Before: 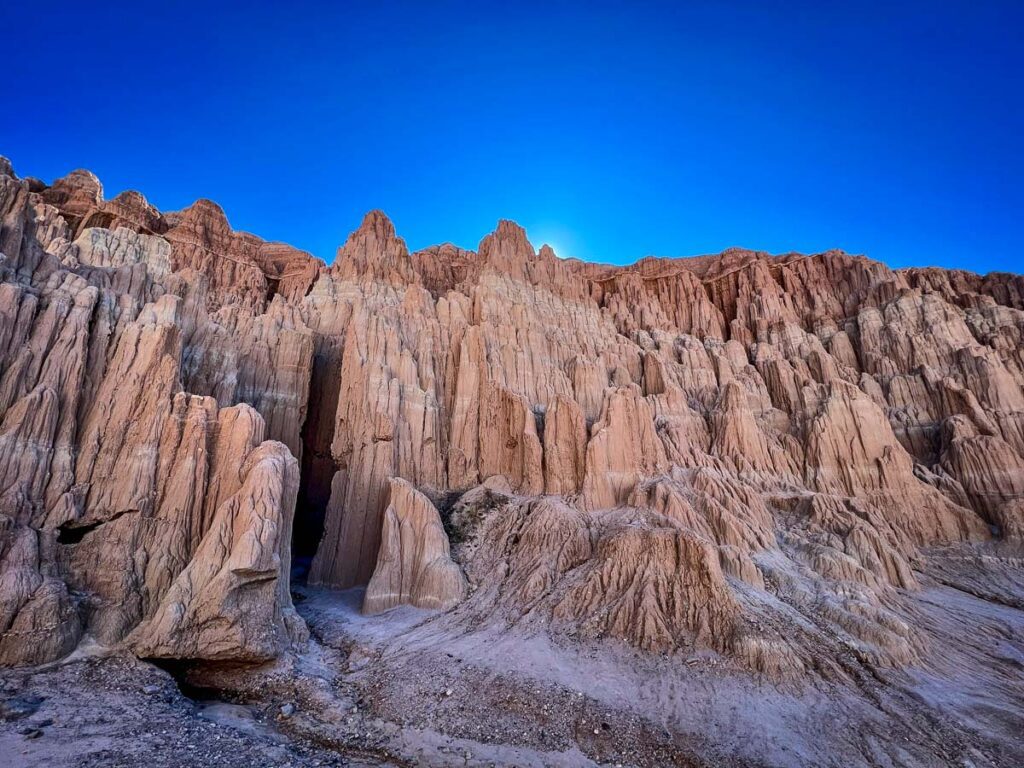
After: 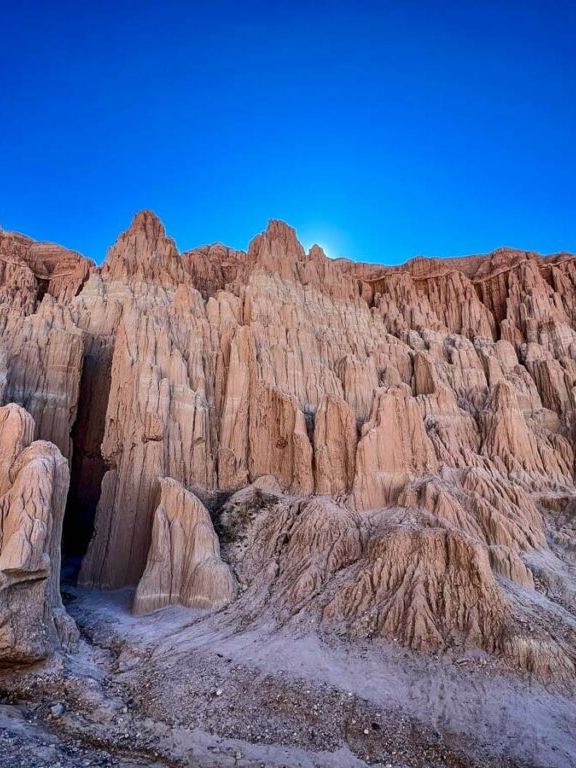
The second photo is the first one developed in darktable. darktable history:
exposure: exposure -0.01 EV, compensate highlight preservation false
crop and rotate: left 22.516%, right 21.234%
